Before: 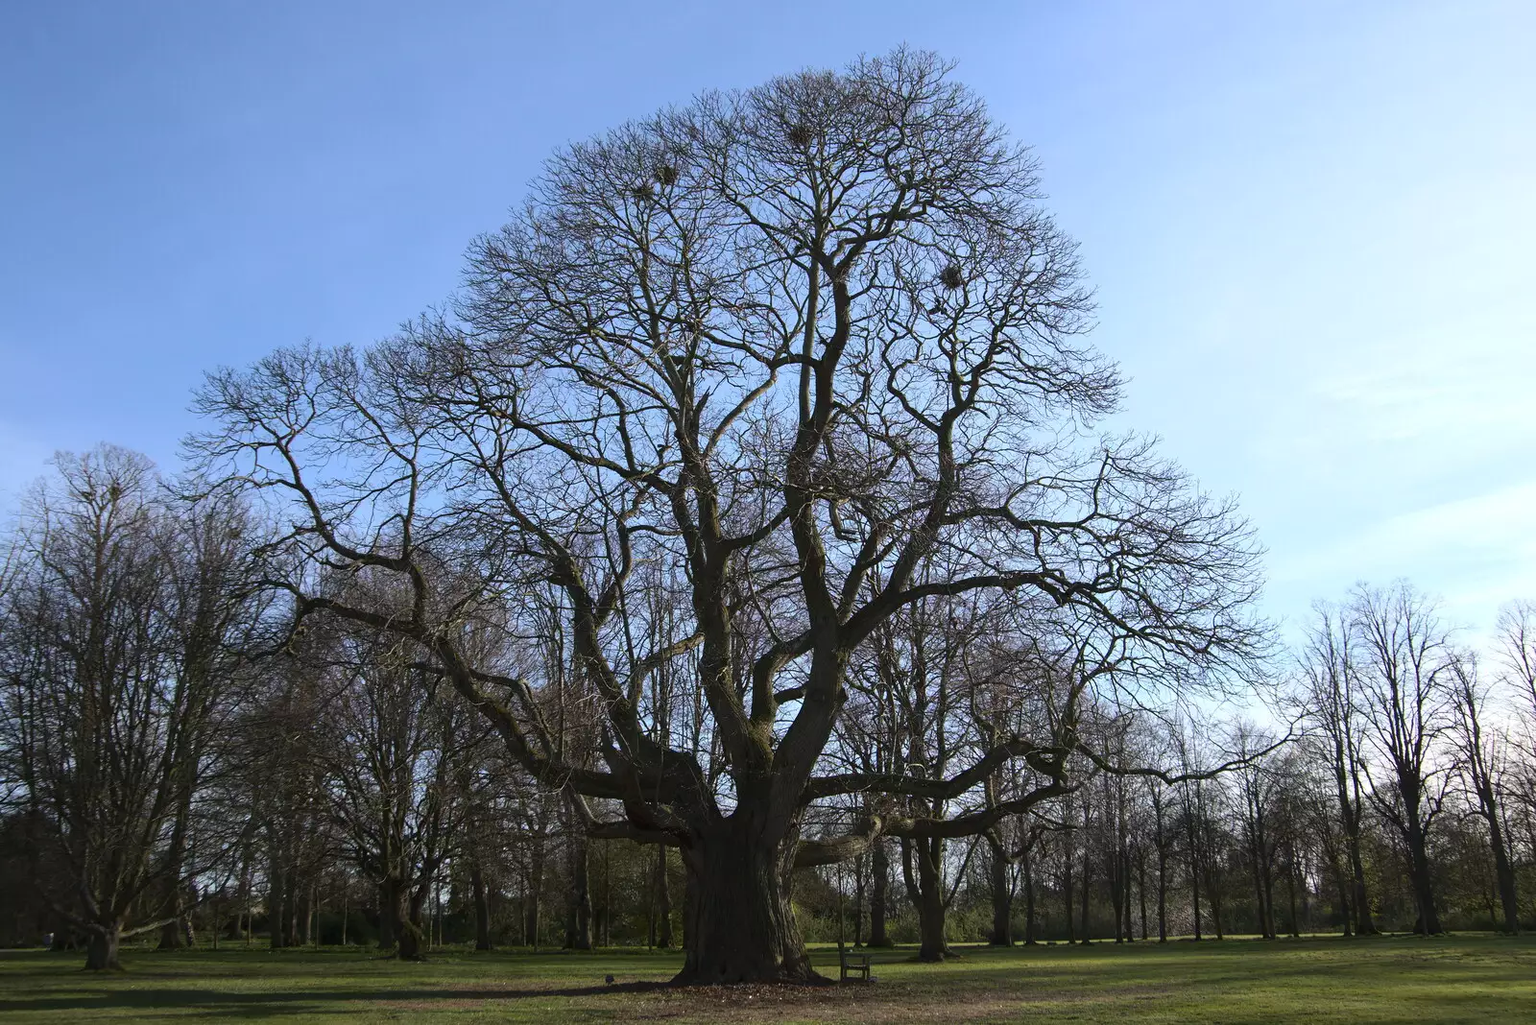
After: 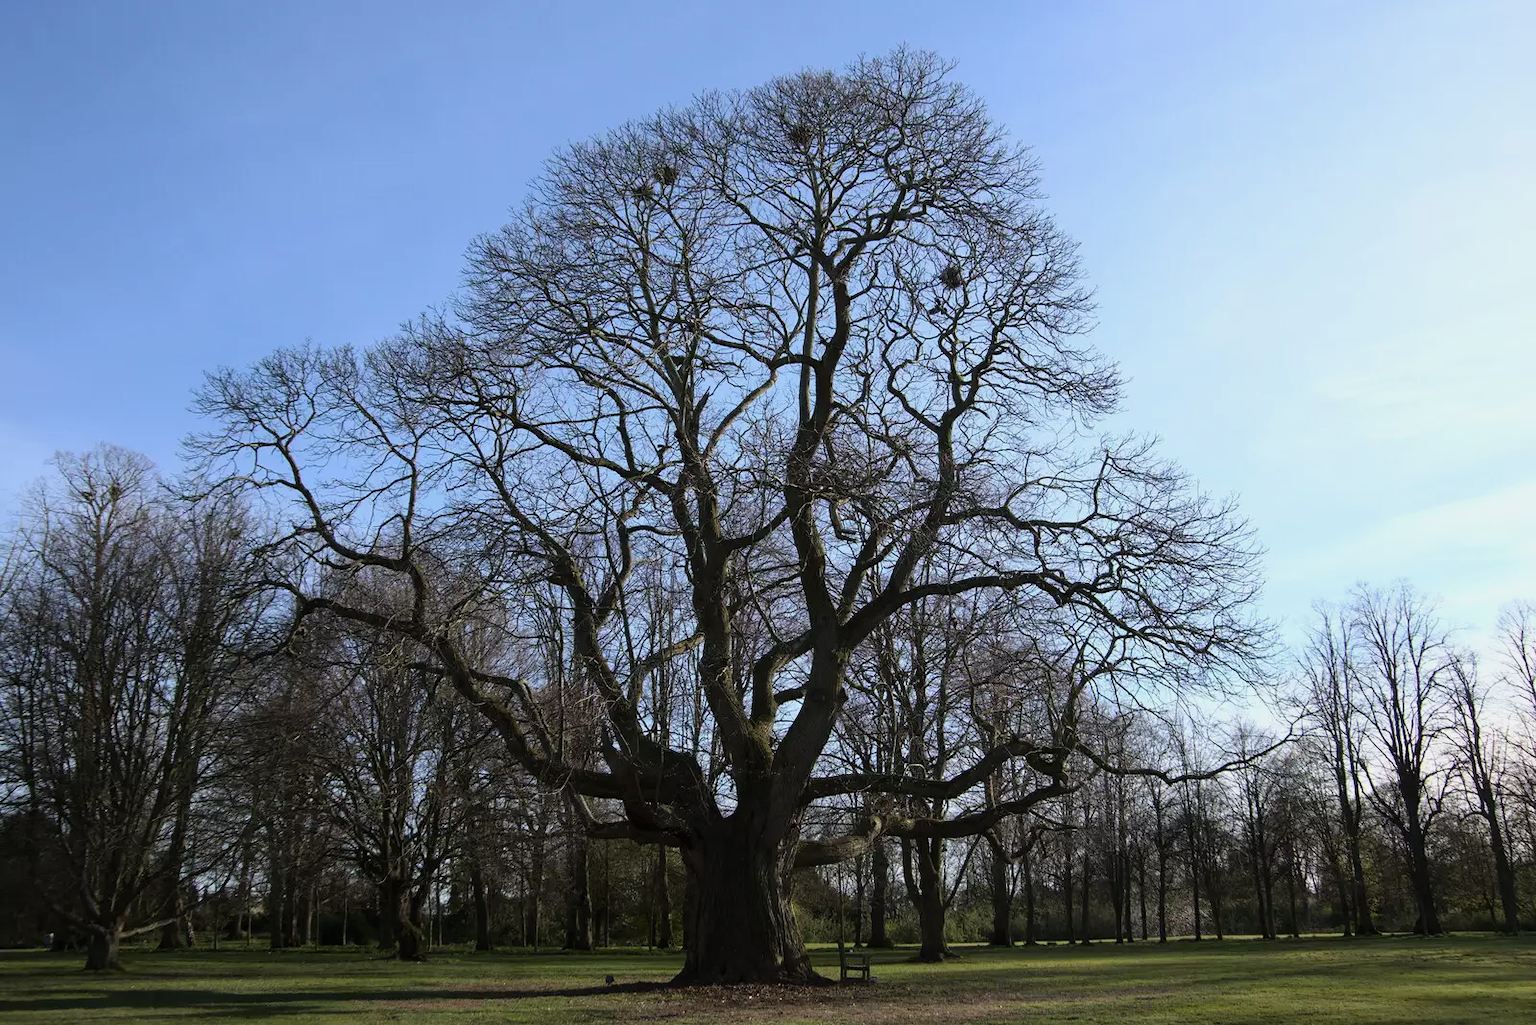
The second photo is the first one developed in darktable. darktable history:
filmic rgb: black relative exposure -9.44 EV, white relative exposure 3.03 EV, hardness 6.09, color science v6 (2022)
